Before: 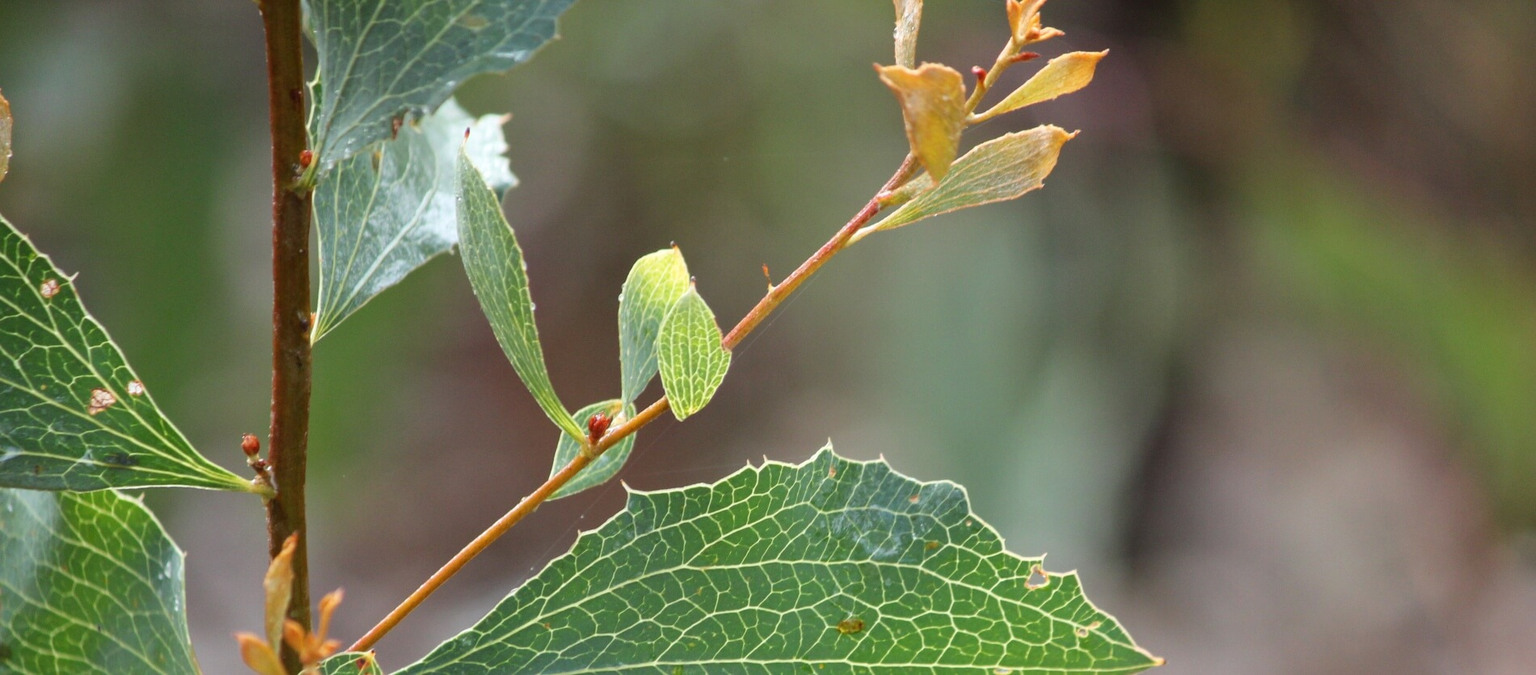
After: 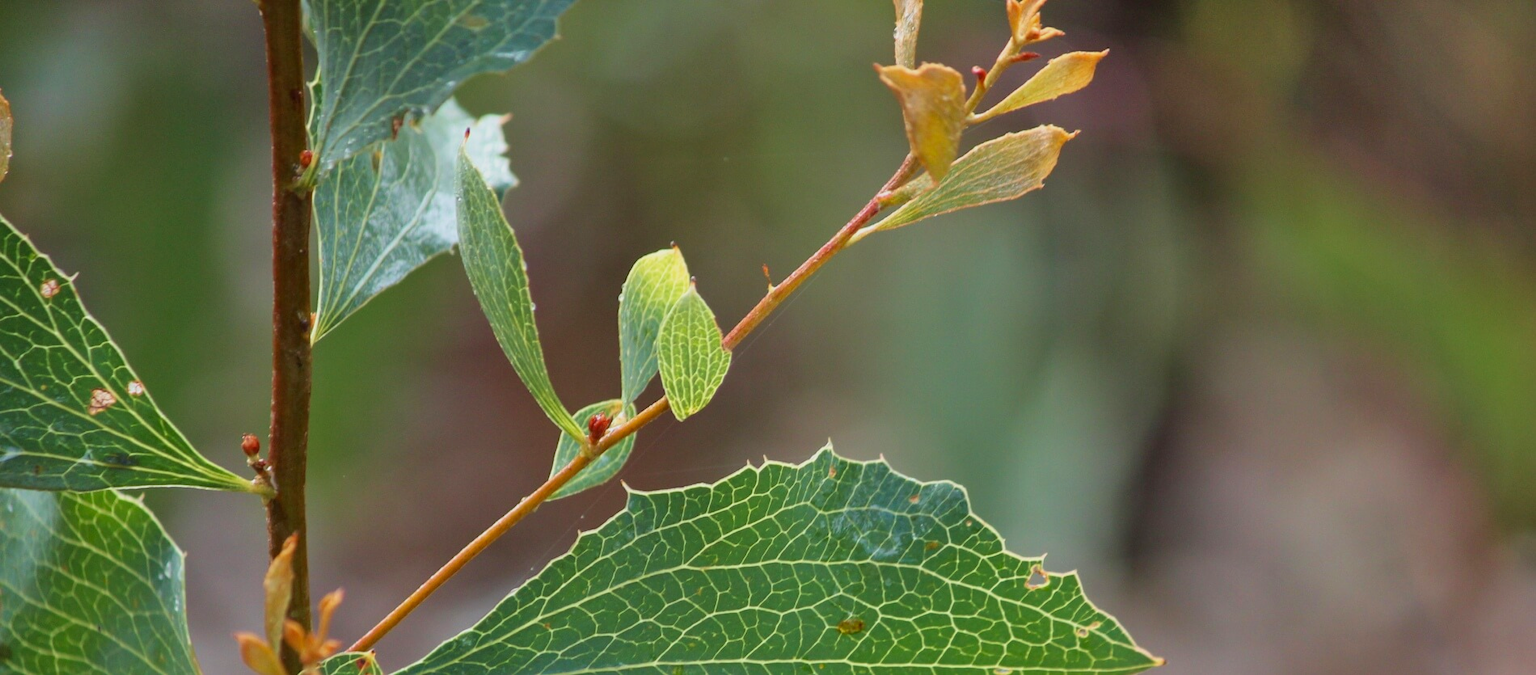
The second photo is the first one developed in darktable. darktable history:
velvia: on, module defaults
shadows and highlights: shadows 80.73, white point adjustment -9.07, highlights -61.46, soften with gaussian
